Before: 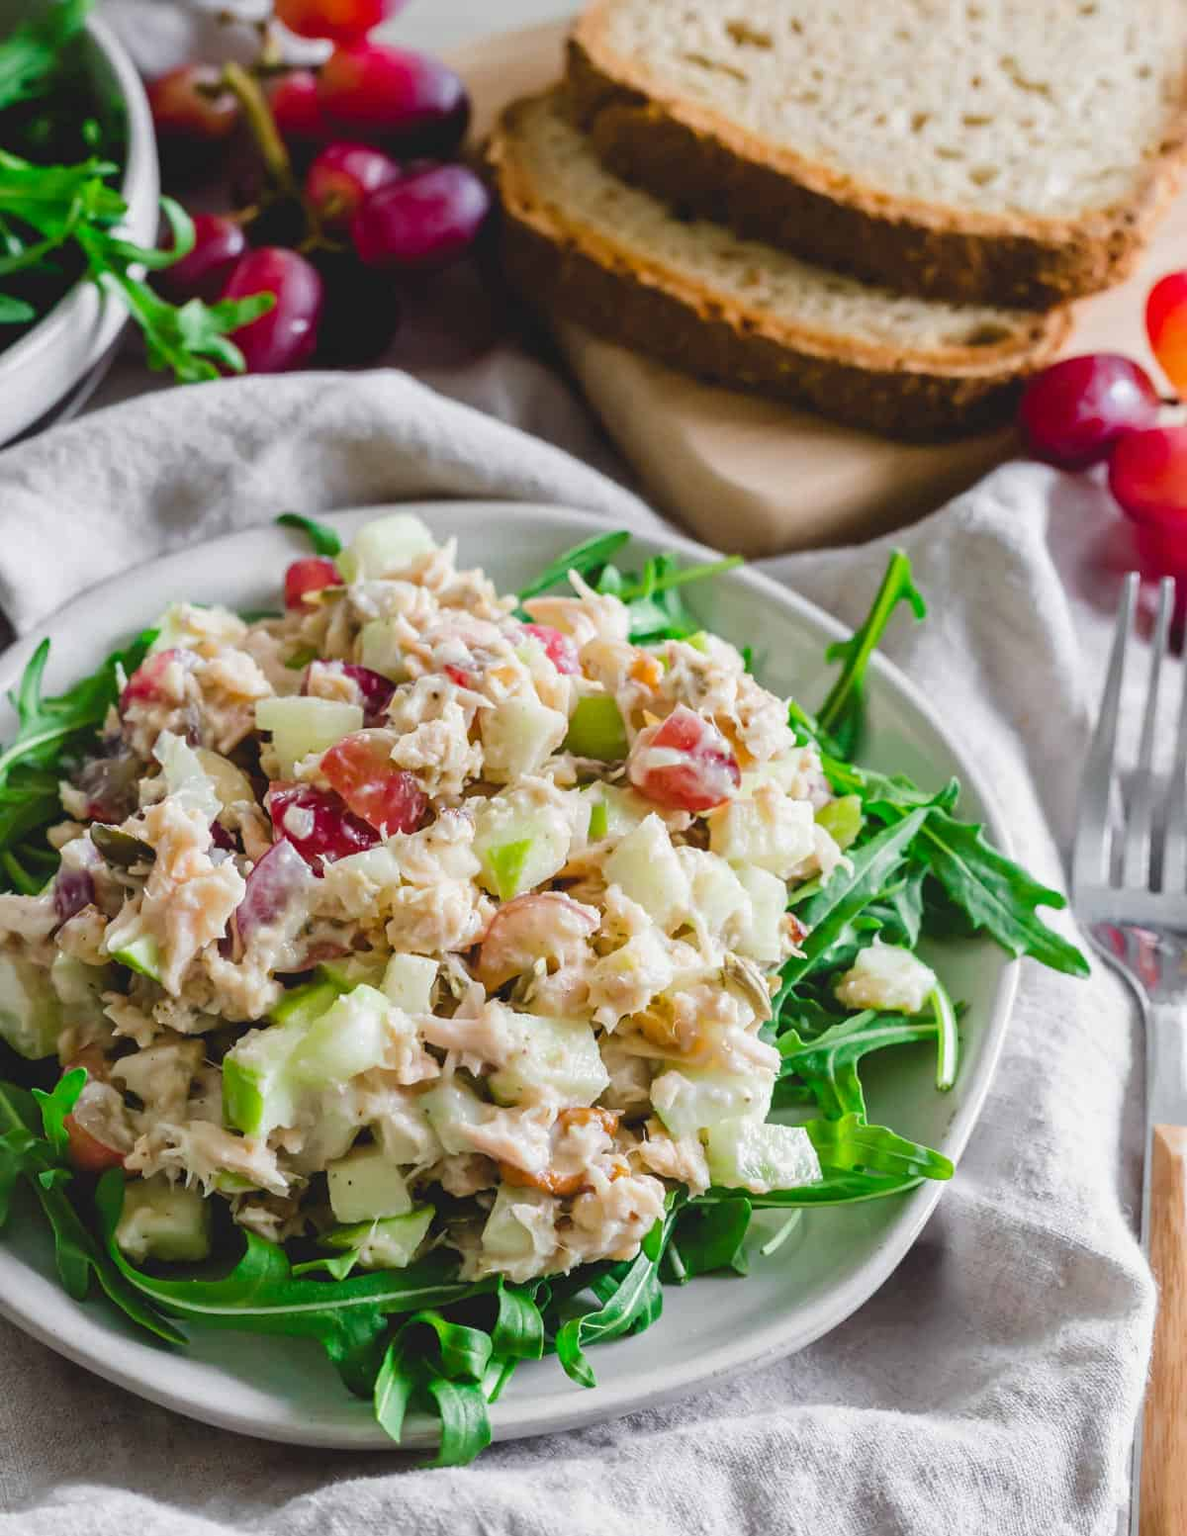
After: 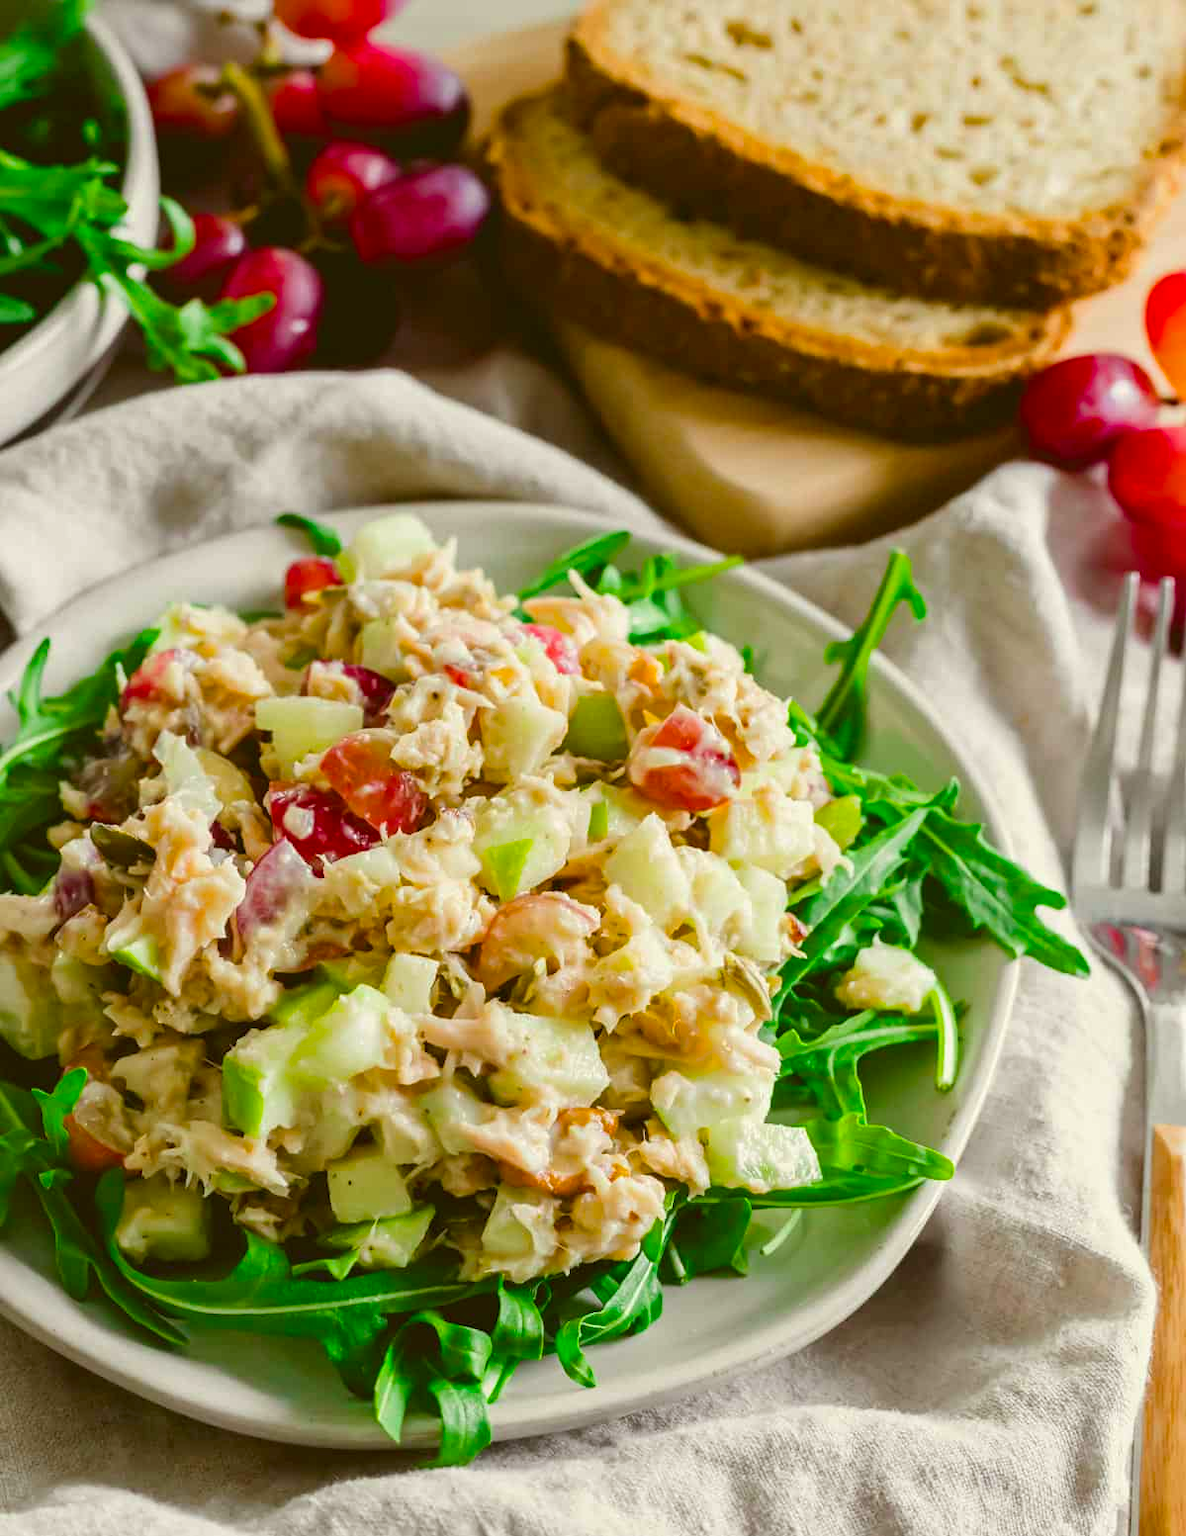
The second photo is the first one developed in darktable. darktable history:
color correction: highlights a* -1.43, highlights b* 10.12, shadows a* 0.395, shadows b* 19.35
color balance rgb: linear chroma grading › global chroma 33.4%
